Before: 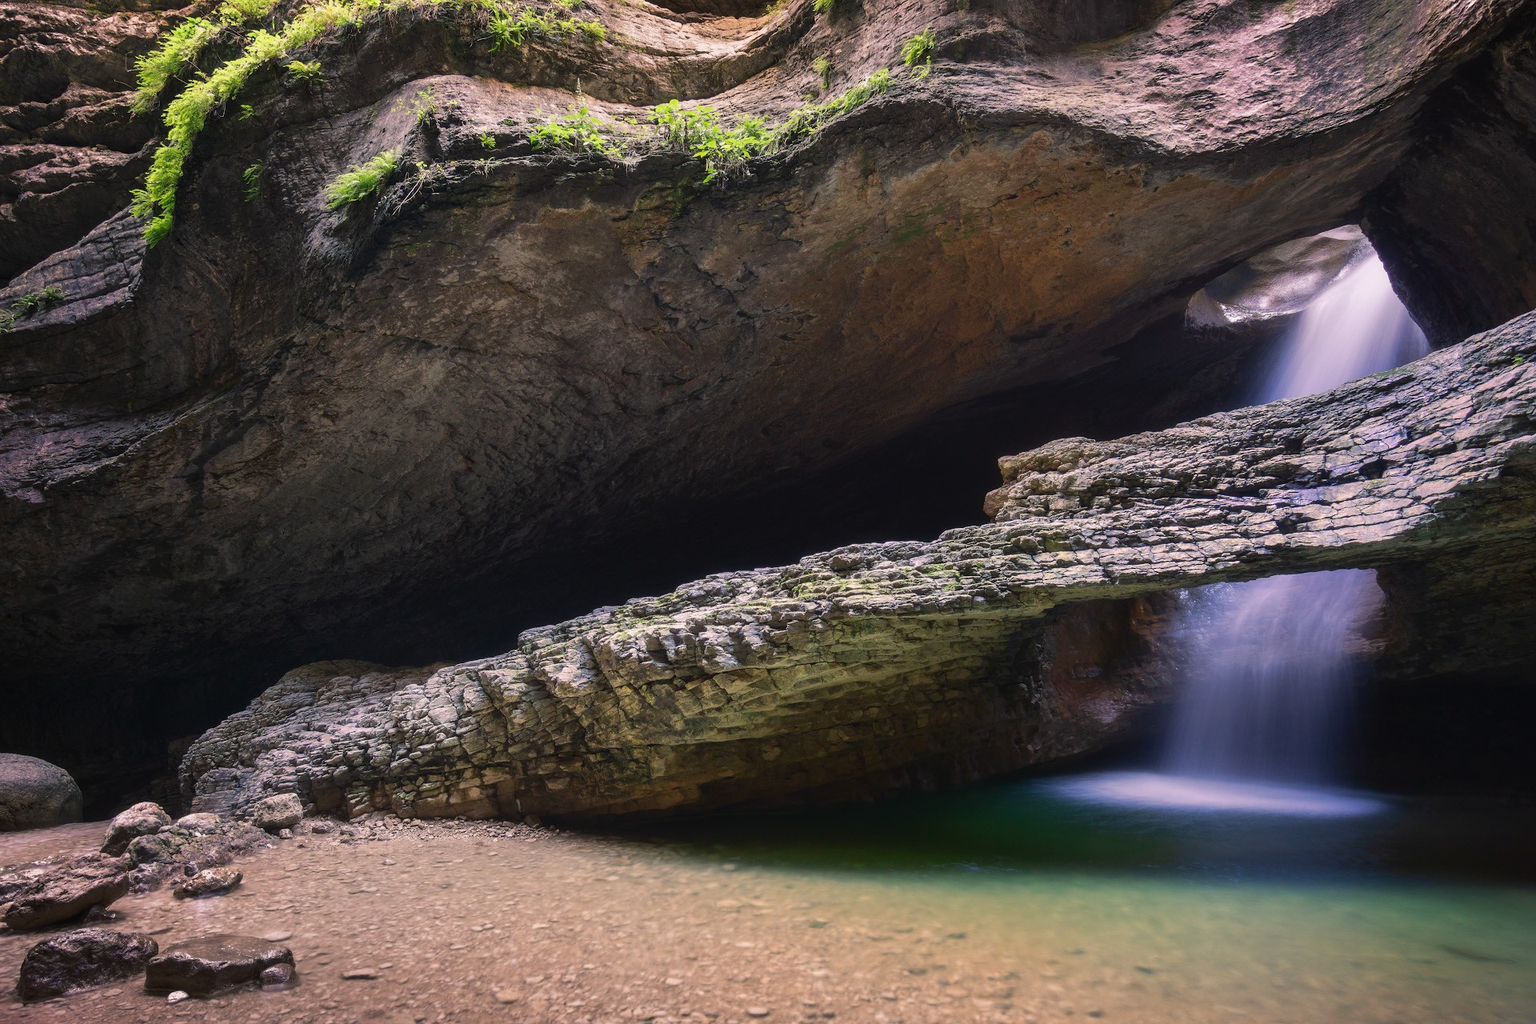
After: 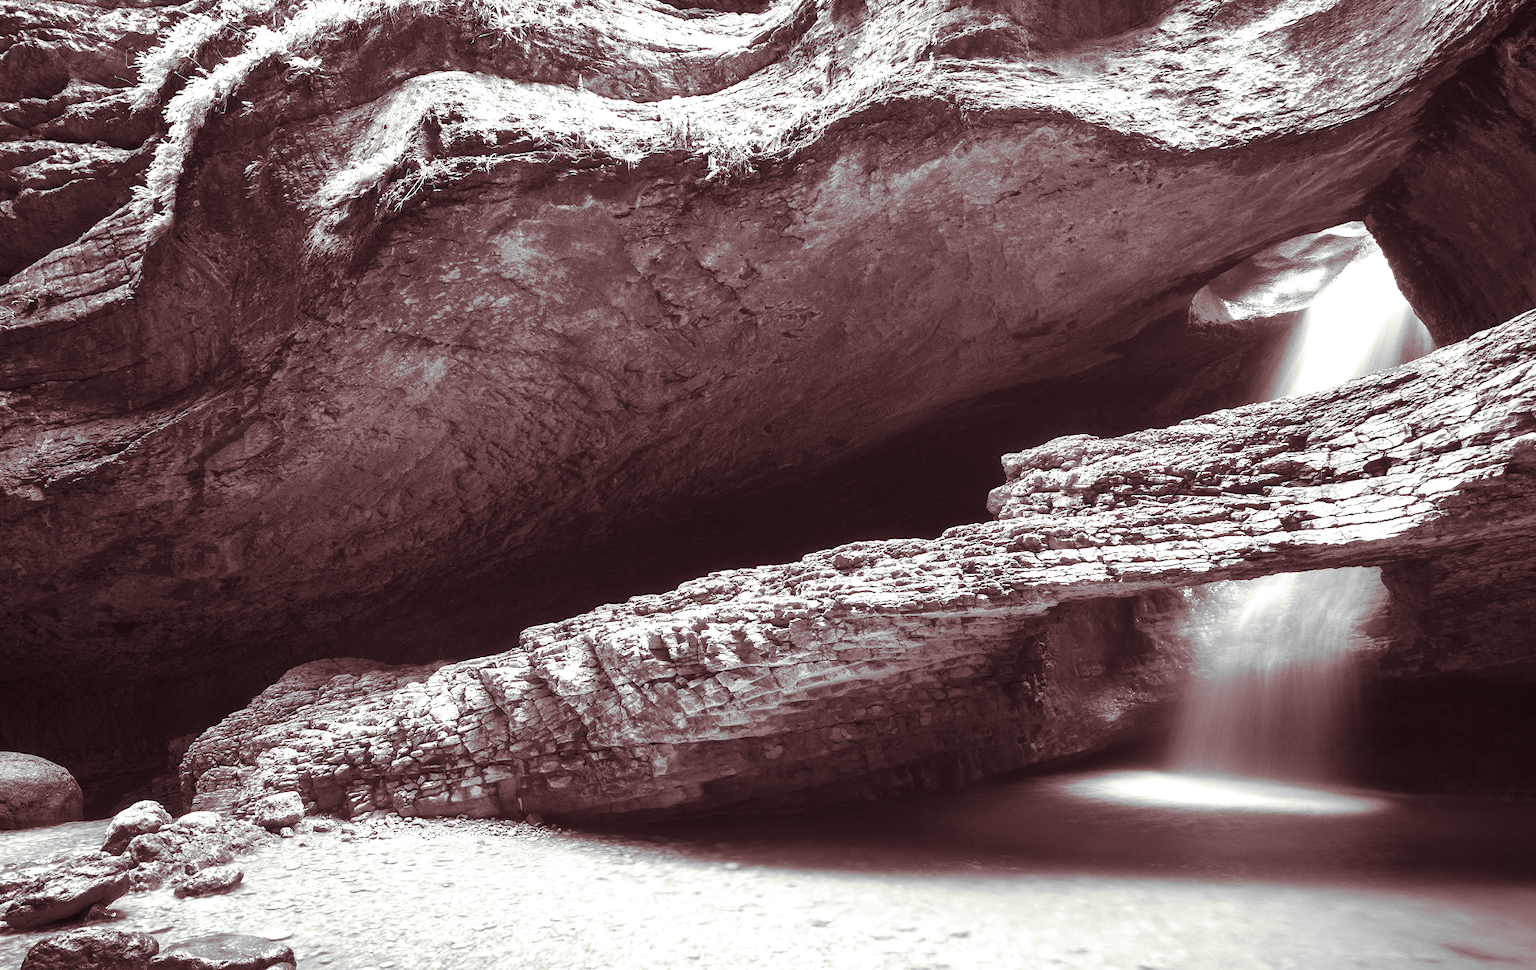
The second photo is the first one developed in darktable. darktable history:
monochrome: on, module defaults
crop: top 0.448%, right 0.264%, bottom 5.045%
split-toning: on, module defaults
exposure: black level correction 0.001, exposure 1.398 EV, compensate exposure bias true, compensate highlight preservation false
